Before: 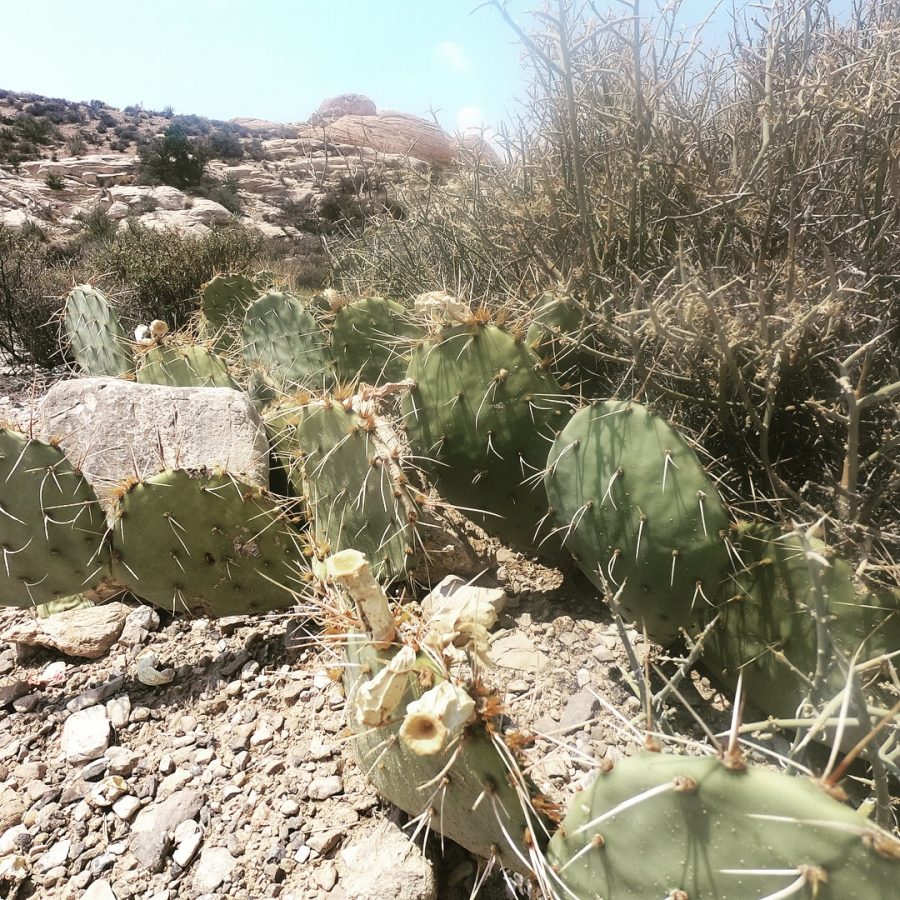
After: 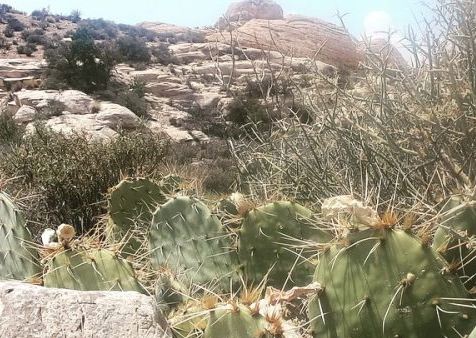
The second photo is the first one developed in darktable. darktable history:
crop: left 10.376%, top 10.697%, right 36.652%, bottom 51.683%
